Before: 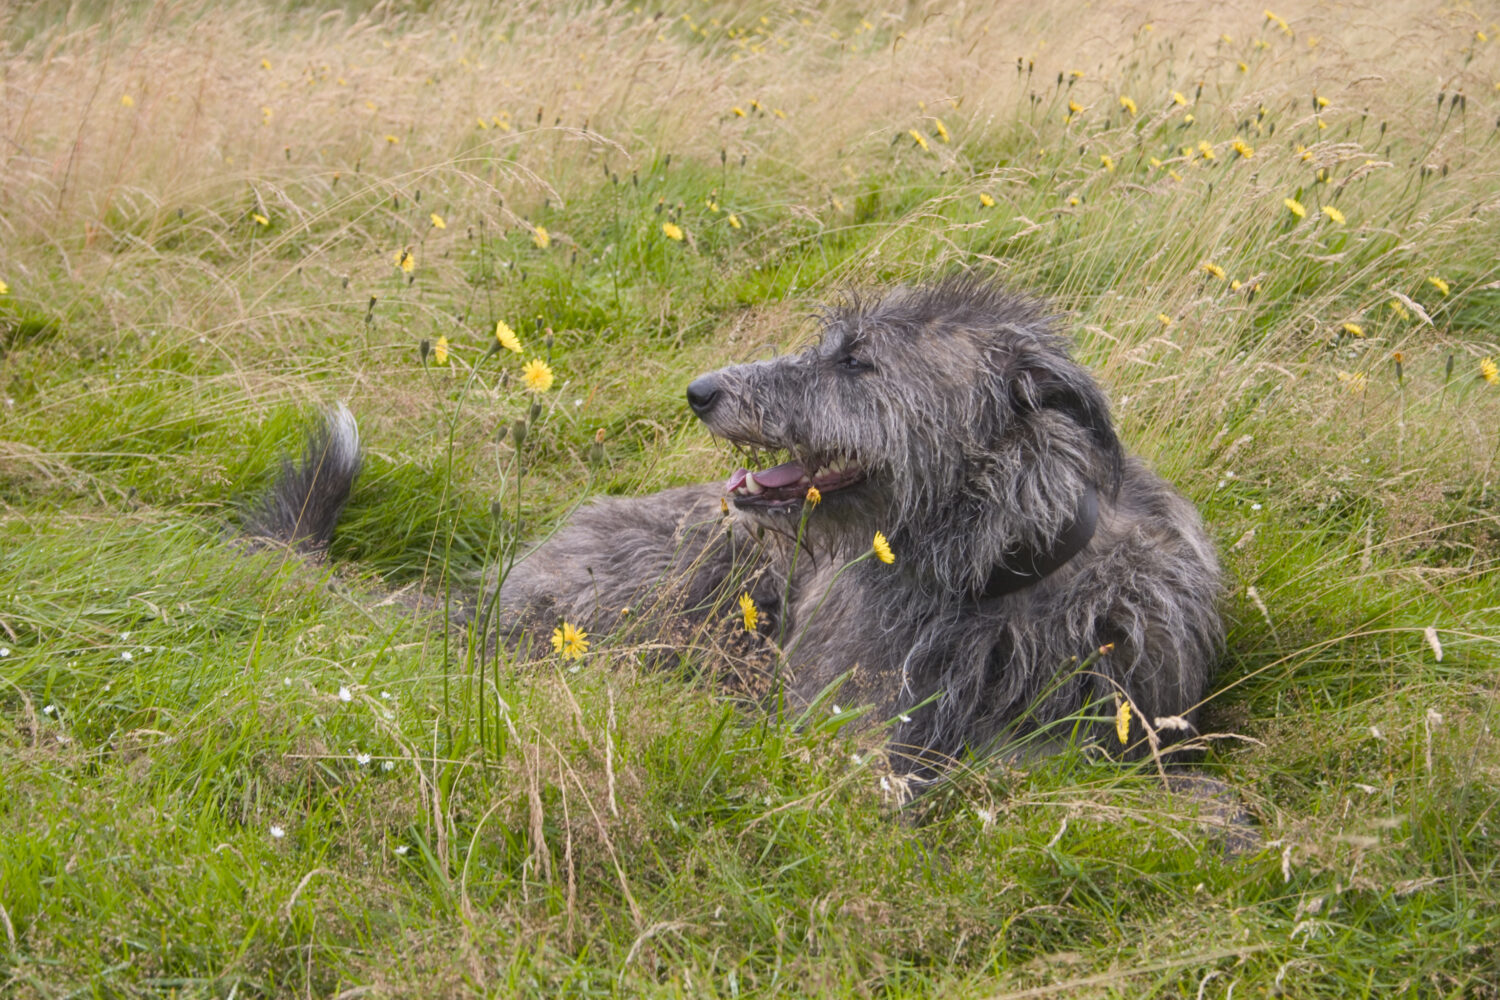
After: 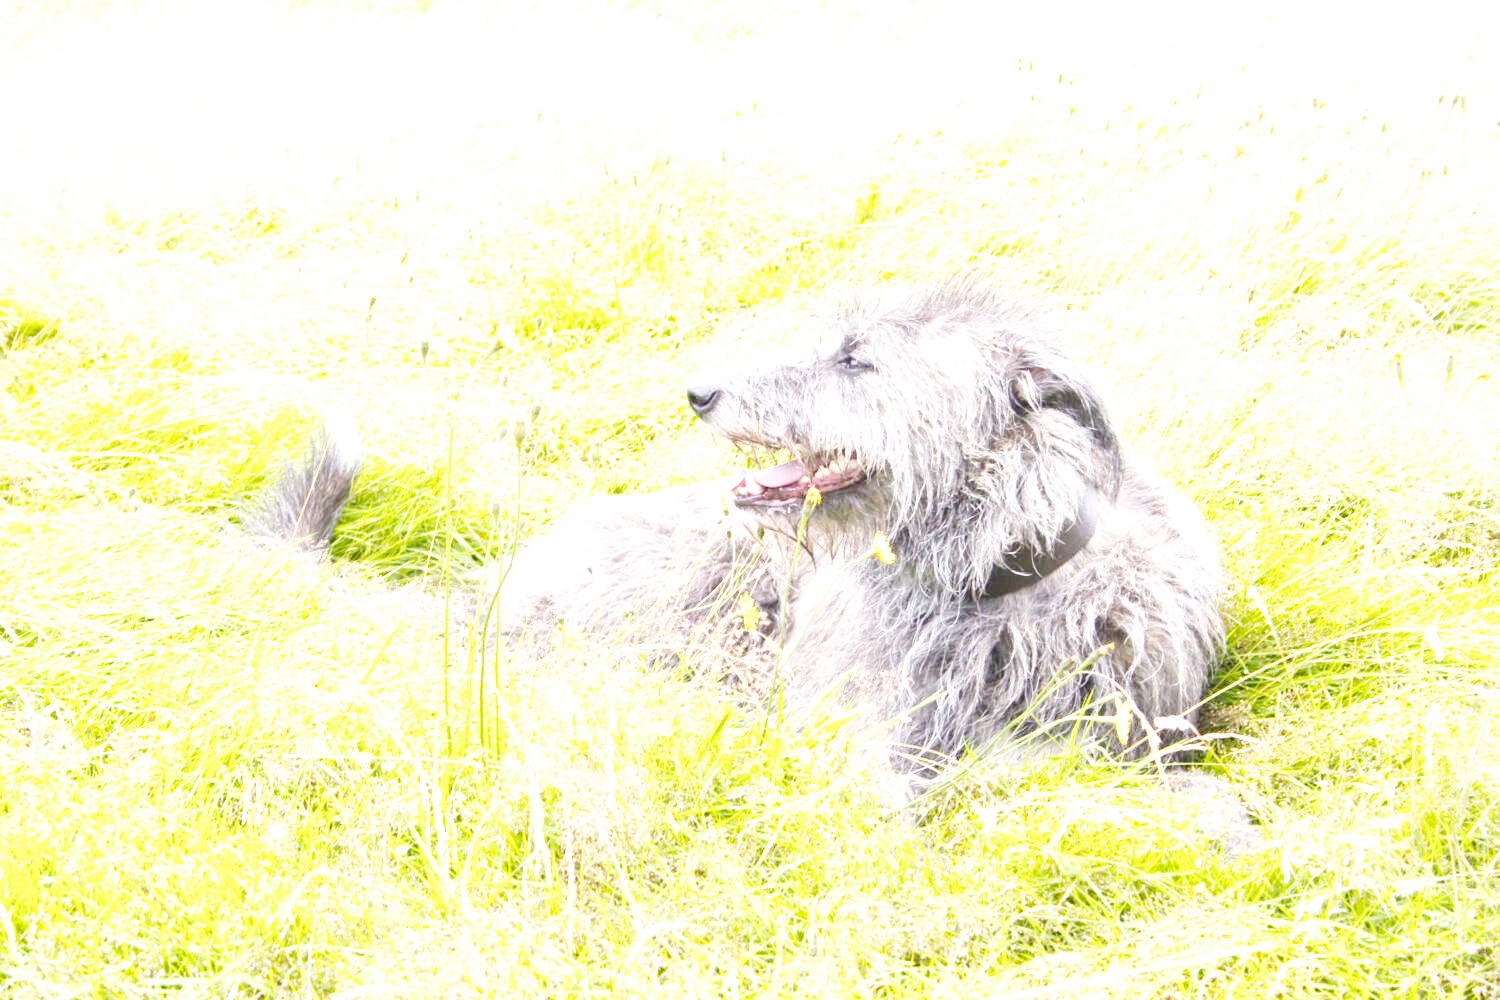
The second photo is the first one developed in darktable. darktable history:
exposure: black level correction 0.001, exposure 1.822 EV, compensate exposure bias true, compensate highlight preservation false
base curve: curves: ch0 [(0, 0.003) (0.001, 0.002) (0.006, 0.004) (0.02, 0.022) (0.048, 0.086) (0.094, 0.234) (0.162, 0.431) (0.258, 0.629) (0.385, 0.8) (0.548, 0.918) (0.751, 0.988) (1, 1)], preserve colors none
